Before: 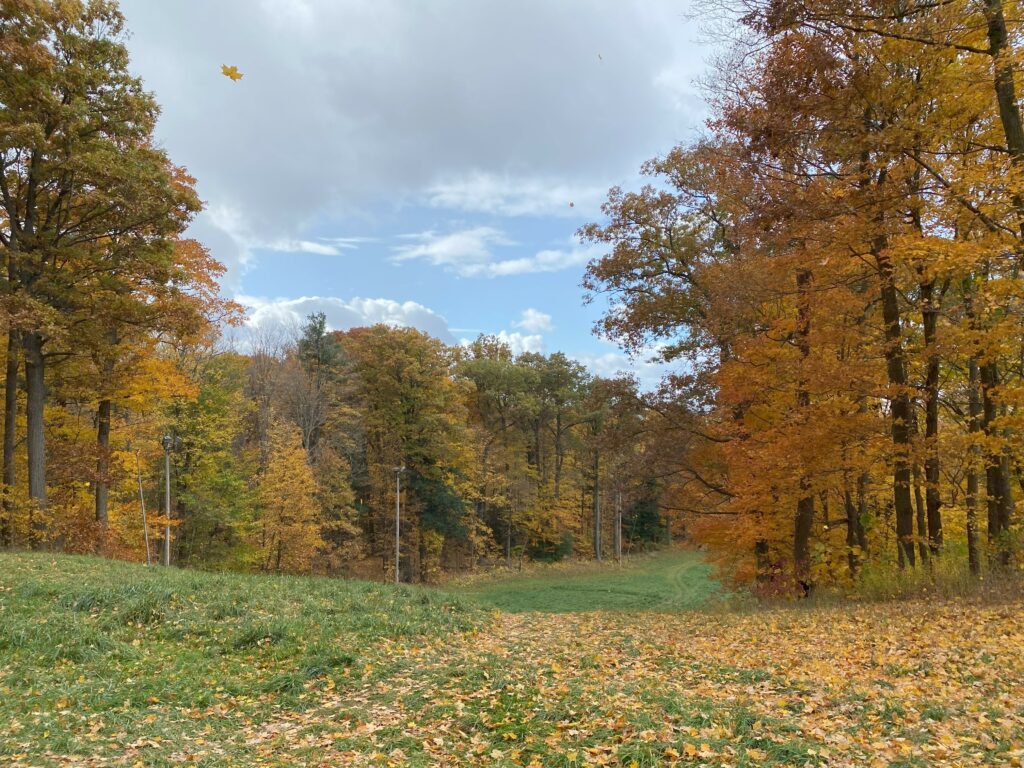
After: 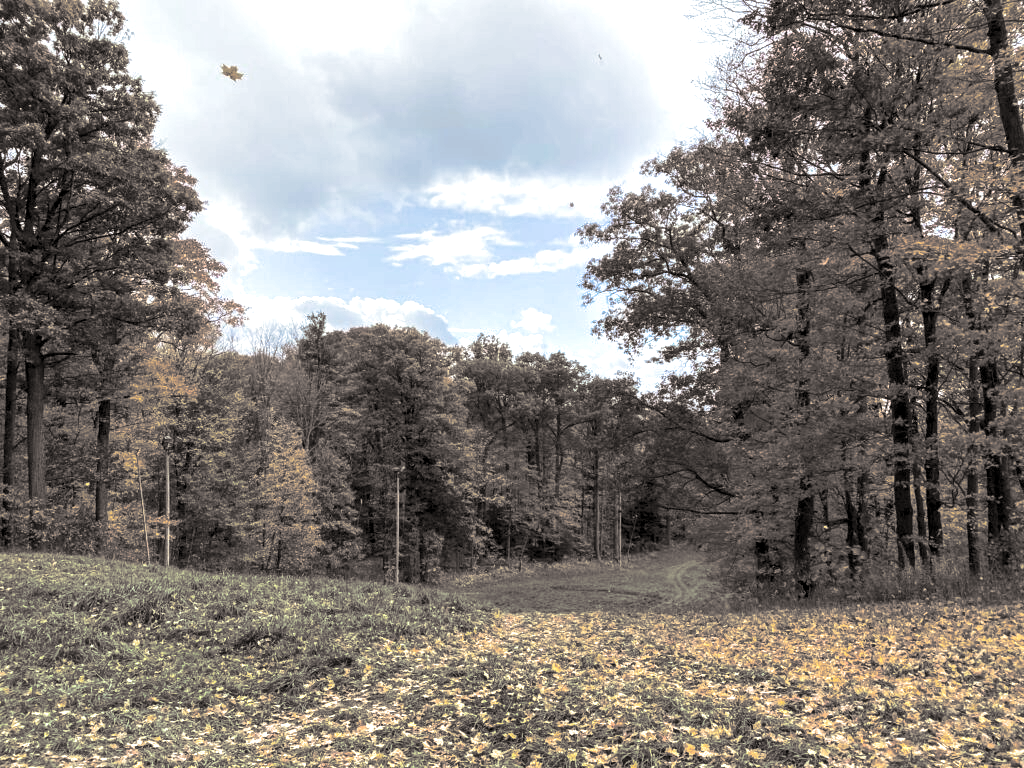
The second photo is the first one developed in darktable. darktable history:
levels: levels [0.116, 0.574, 1]
exposure: exposure 0.6 EV, compensate highlight preservation false
split-toning: shadows › hue 26°, shadows › saturation 0.09, highlights › hue 40°, highlights › saturation 0.18, balance -63, compress 0%
local contrast: on, module defaults
